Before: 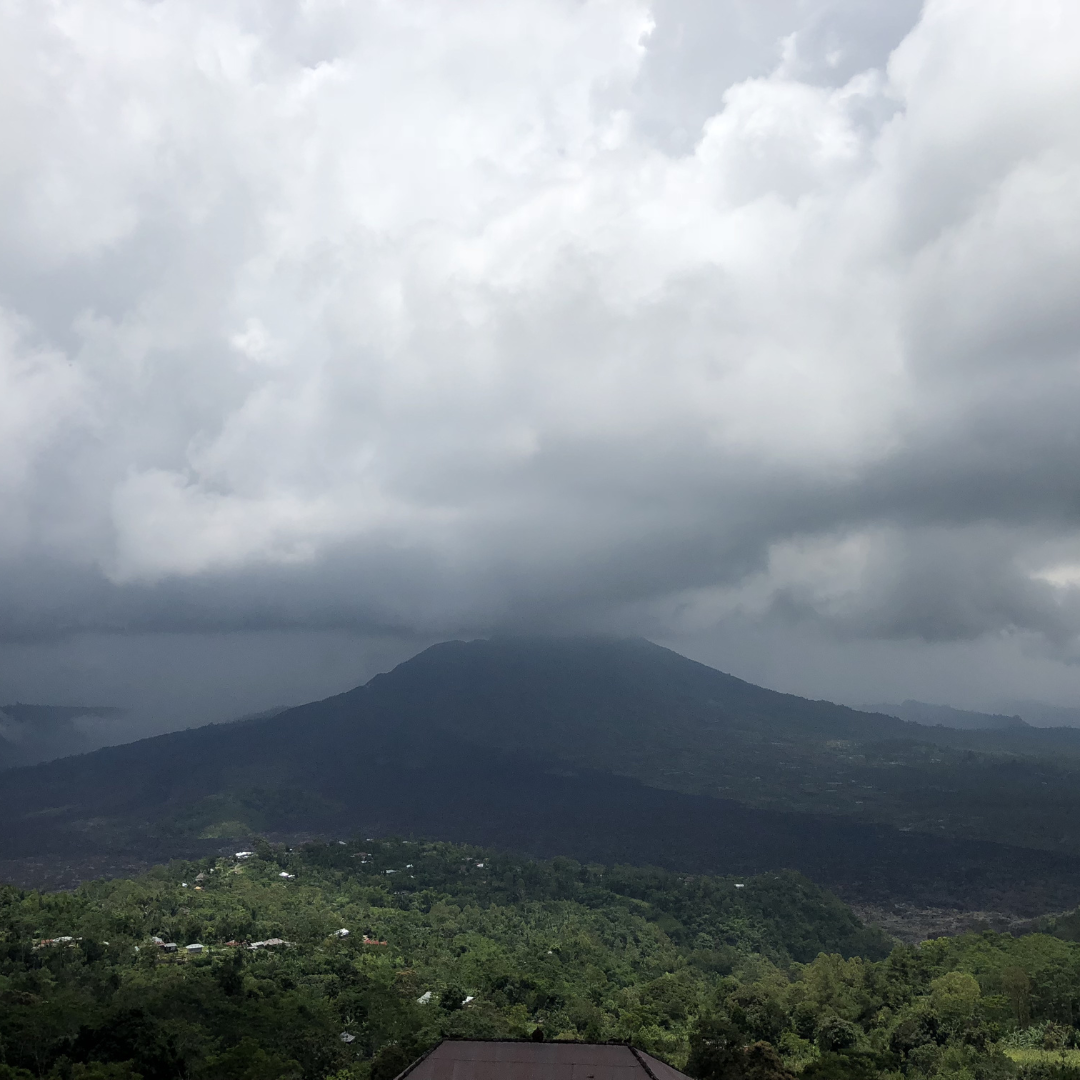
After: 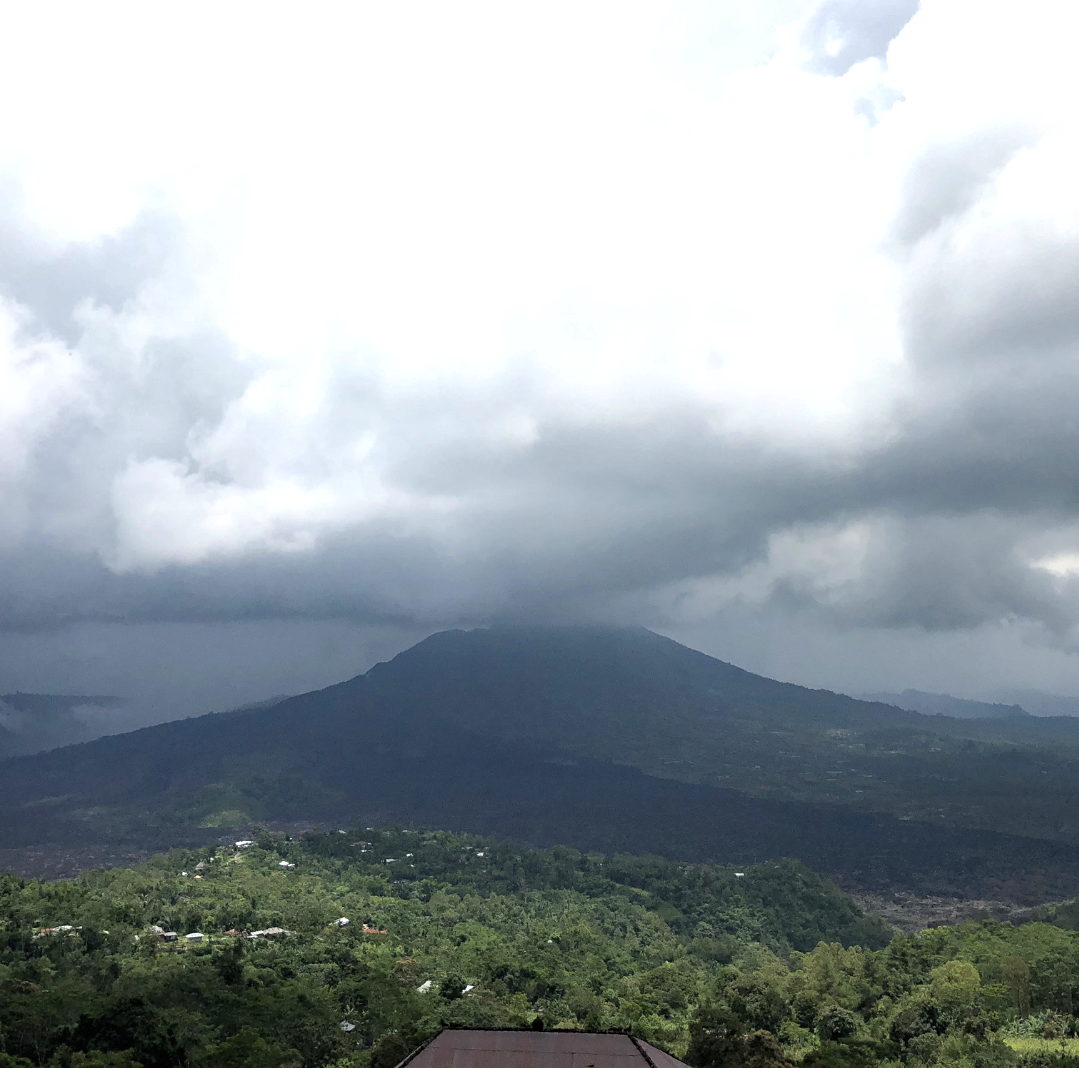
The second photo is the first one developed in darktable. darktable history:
haze removal: compatibility mode true, adaptive false
shadows and highlights: radius 127.53, shadows 30.49, highlights -31.2, low approximation 0.01, soften with gaussian
crop: top 1.055%, right 0.033%
exposure: black level correction 0, exposure 0.692 EV, compensate highlight preservation false
